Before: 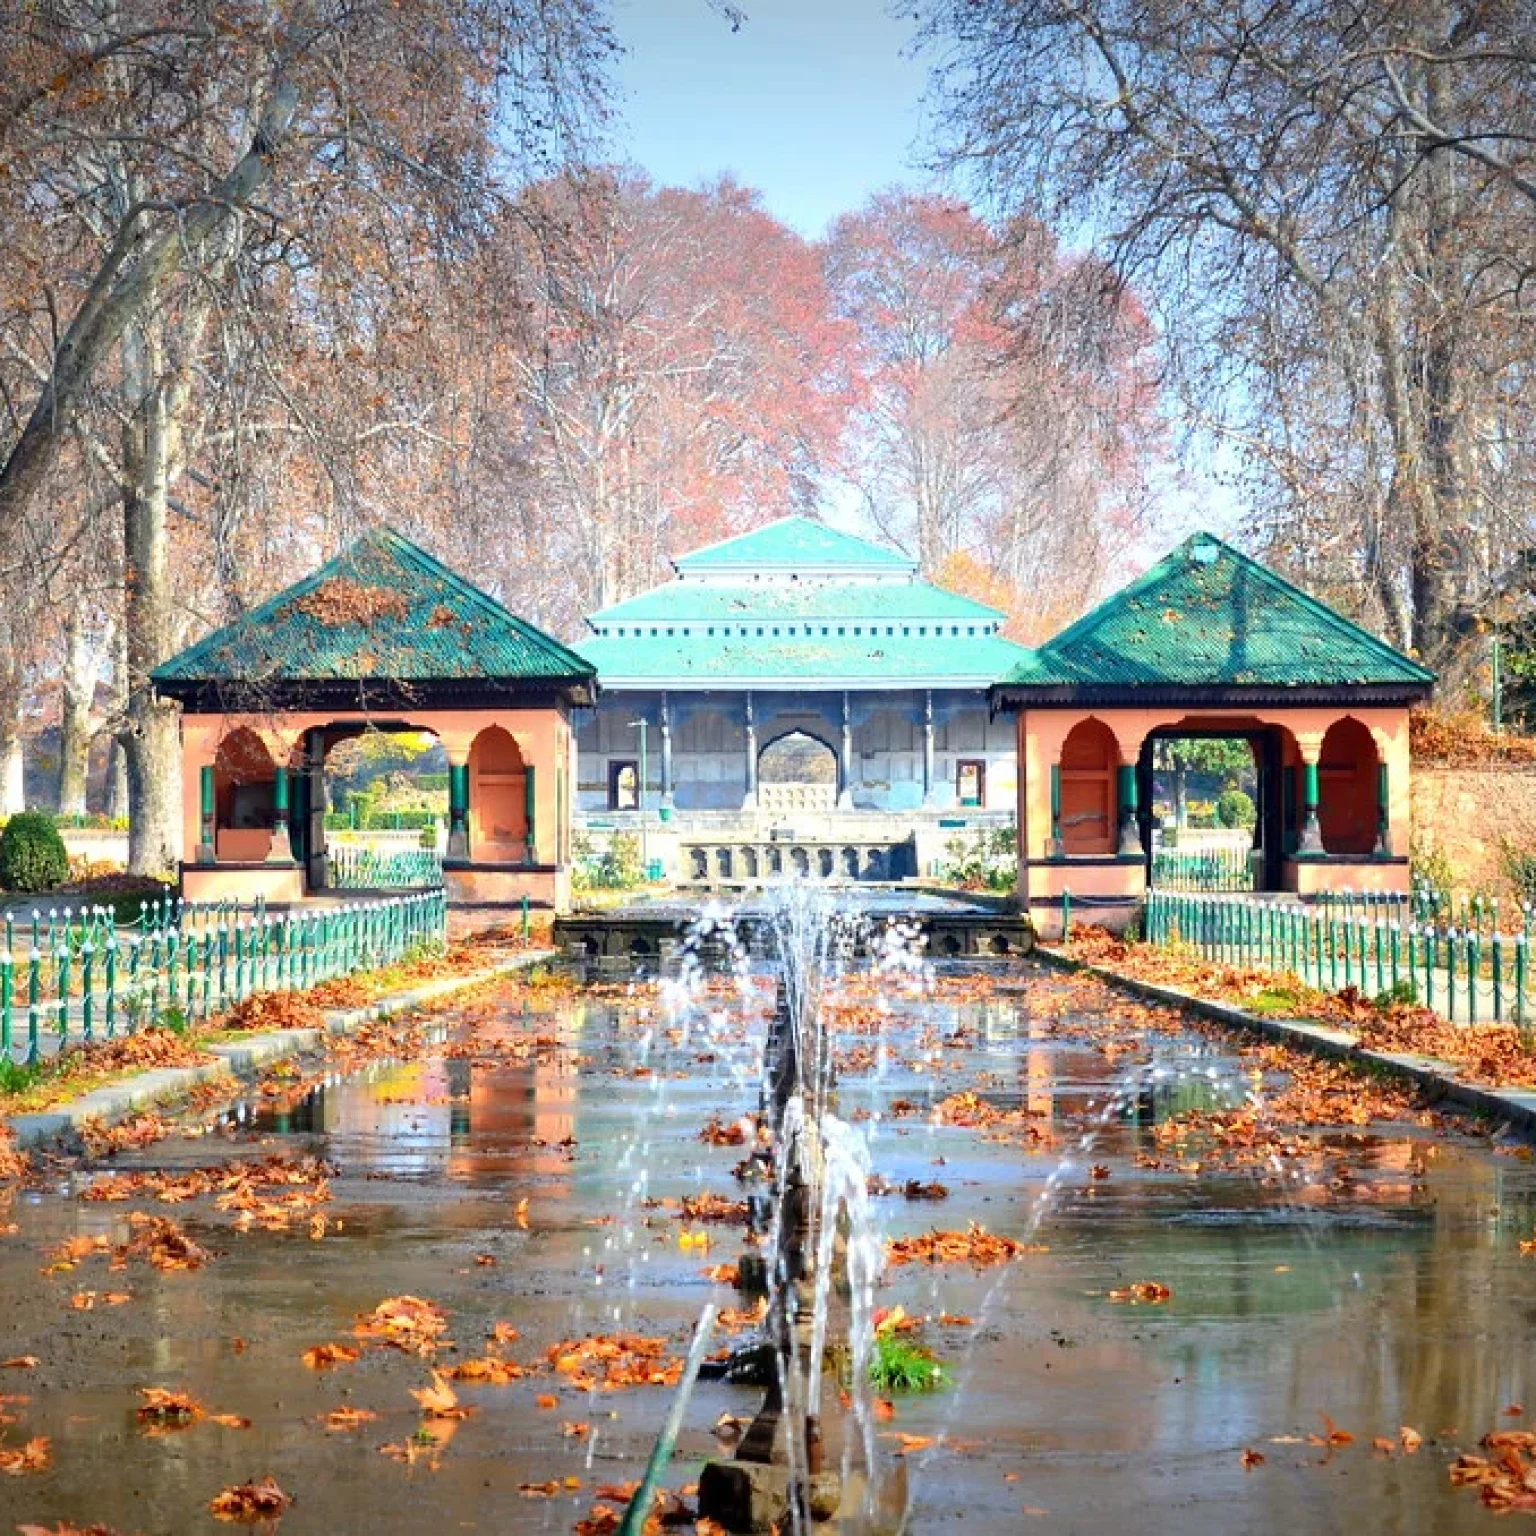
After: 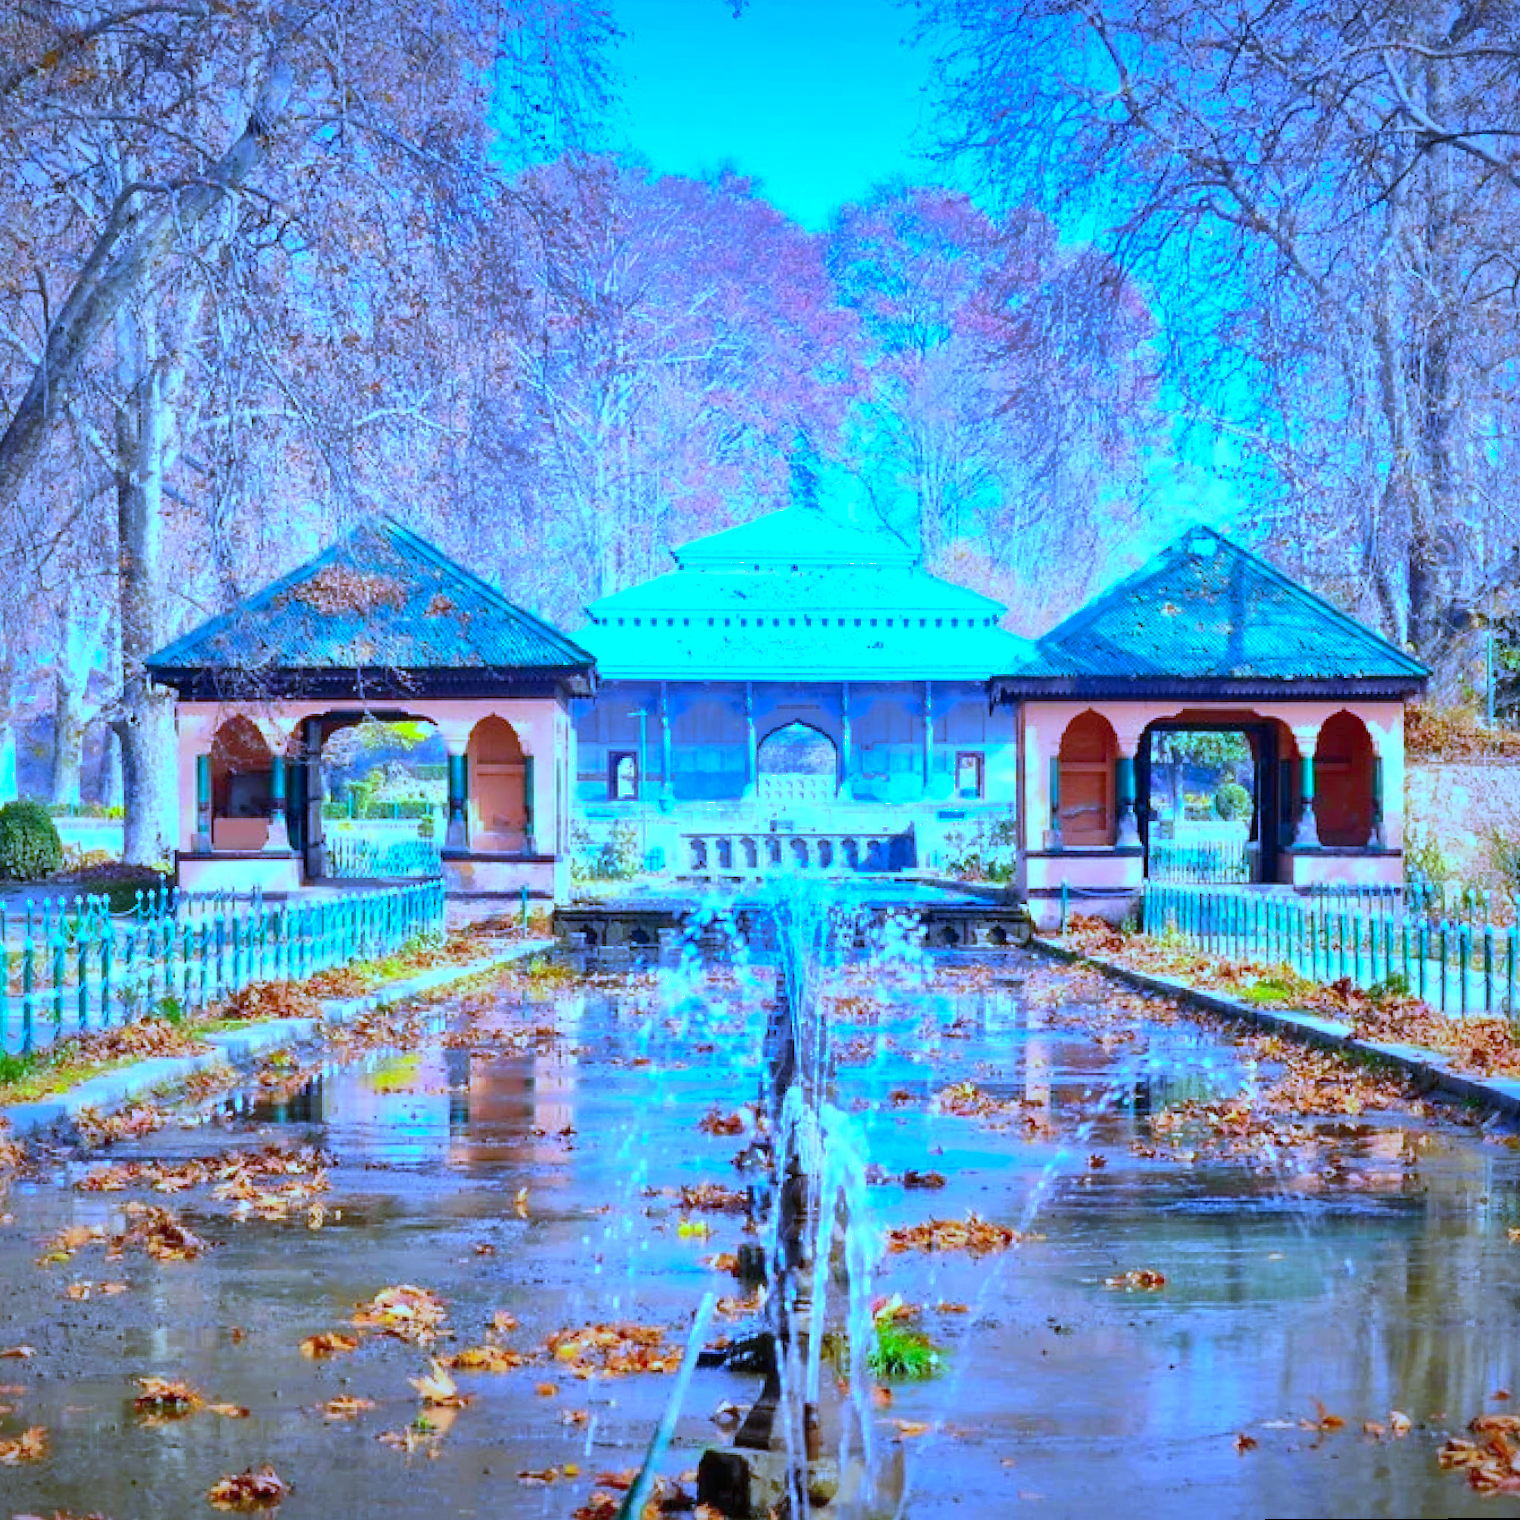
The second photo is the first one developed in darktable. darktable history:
shadows and highlights: shadows 40, highlights -60
contrast brightness saturation: contrast 0.2, brightness 0.16, saturation 0.22
rotate and perspective: rotation 0.174°, lens shift (vertical) 0.013, lens shift (horizontal) 0.019, shear 0.001, automatic cropping original format, crop left 0.007, crop right 0.991, crop top 0.016, crop bottom 0.997
white balance: red 0.766, blue 1.537
